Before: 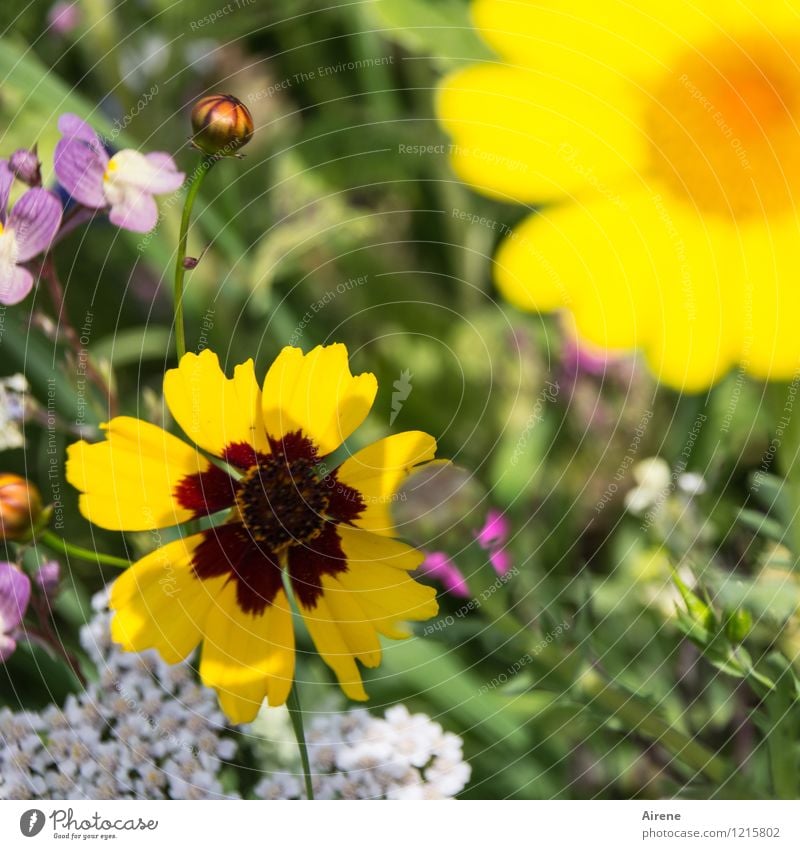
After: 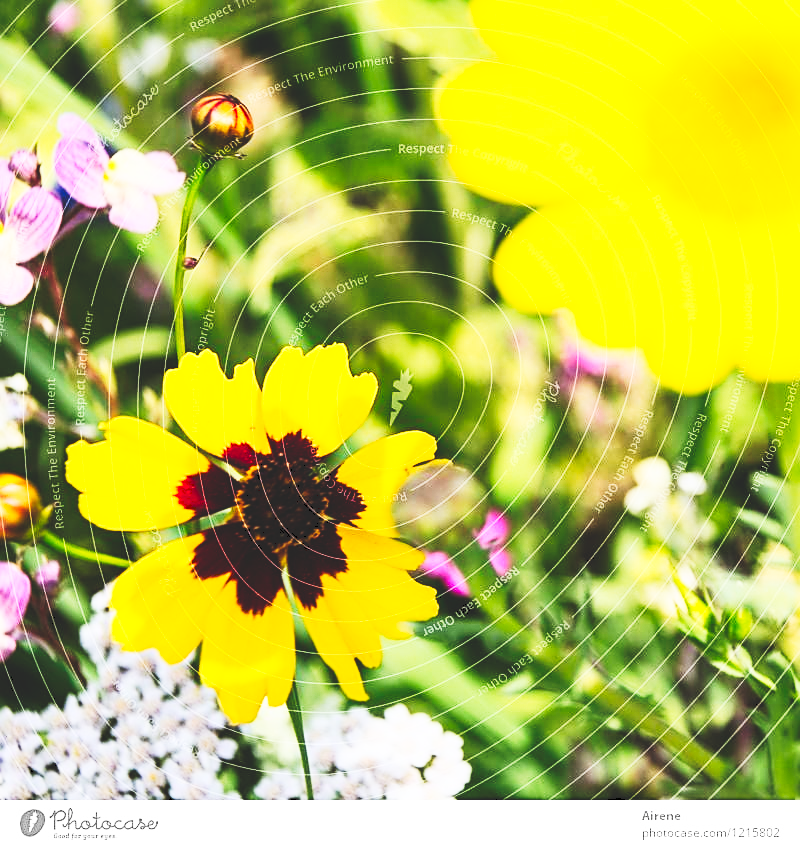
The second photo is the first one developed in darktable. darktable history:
base curve: curves: ch0 [(0, 0) (0.036, 0.025) (0.121, 0.166) (0.206, 0.329) (0.605, 0.79) (1, 1)], preserve colors none
sharpen: on, module defaults
tone curve: curves: ch0 [(0, 0) (0.003, 0.156) (0.011, 0.156) (0.025, 0.161) (0.044, 0.164) (0.069, 0.178) (0.1, 0.201) (0.136, 0.229) (0.177, 0.263) (0.224, 0.301) (0.277, 0.355) (0.335, 0.415) (0.399, 0.48) (0.468, 0.561) (0.543, 0.647) (0.623, 0.735) (0.709, 0.819) (0.801, 0.893) (0.898, 0.953) (1, 1)], preserve colors none
contrast brightness saturation: contrast 0.2, brightness 0.16, saturation 0.22
